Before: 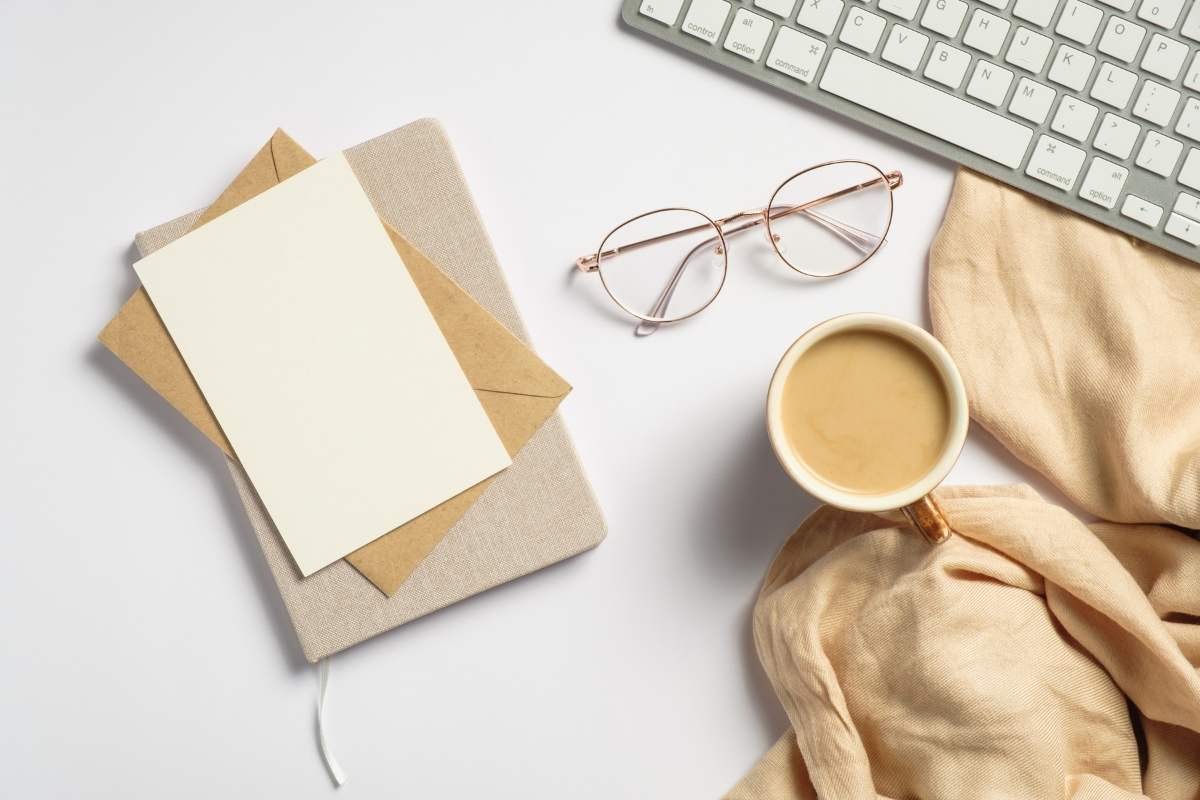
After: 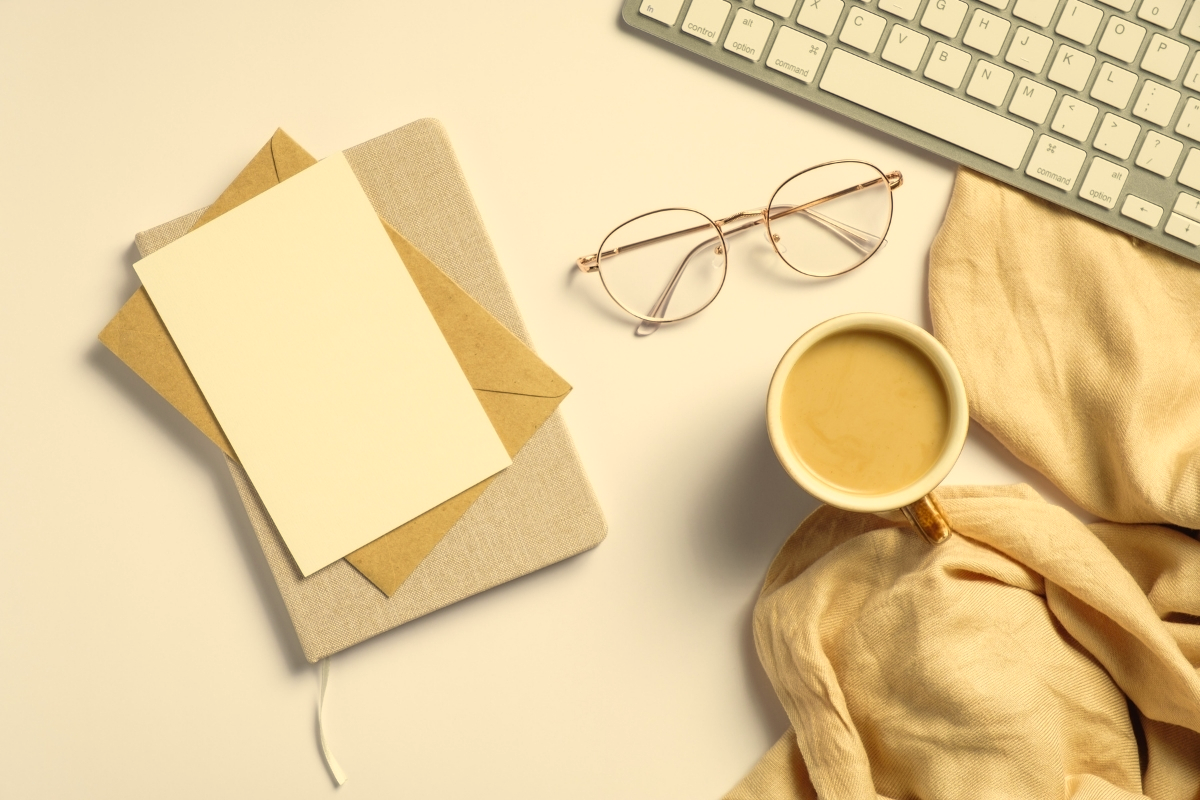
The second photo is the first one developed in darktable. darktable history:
color correction: highlights a* 2.53, highlights b* 23.19
